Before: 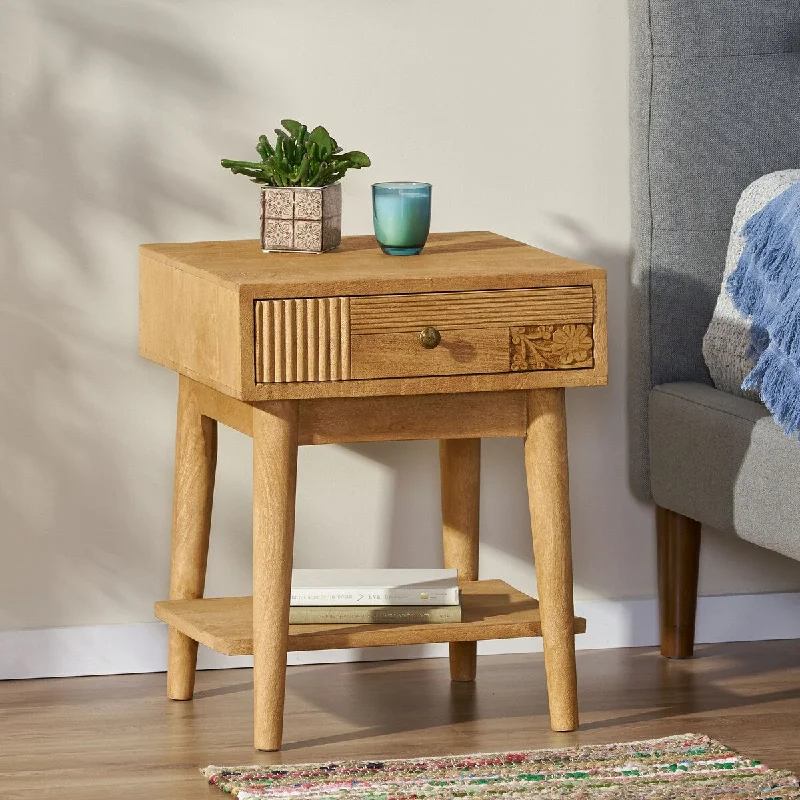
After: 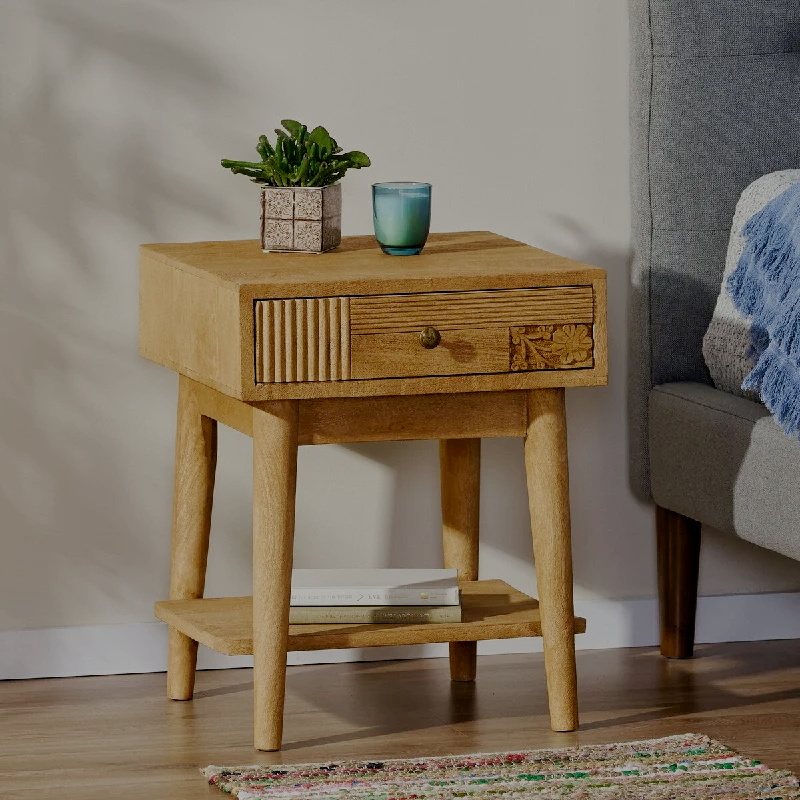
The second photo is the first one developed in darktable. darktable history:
filmic rgb: middle gray luminance 30%, black relative exposure -9 EV, white relative exposure 7 EV, threshold 6 EV, target black luminance 0%, hardness 2.94, latitude 2.04%, contrast 0.963, highlights saturation mix 5%, shadows ↔ highlights balance 12.16%, add noise in highlights 0, preserve chrominance no, color science v3 (2019), use custom middle-gray values true, iterations of high-quality reconstruction 0, contrast in highlights soft, enable highlight reconstruction true
tone equalizer: on, module defaults
